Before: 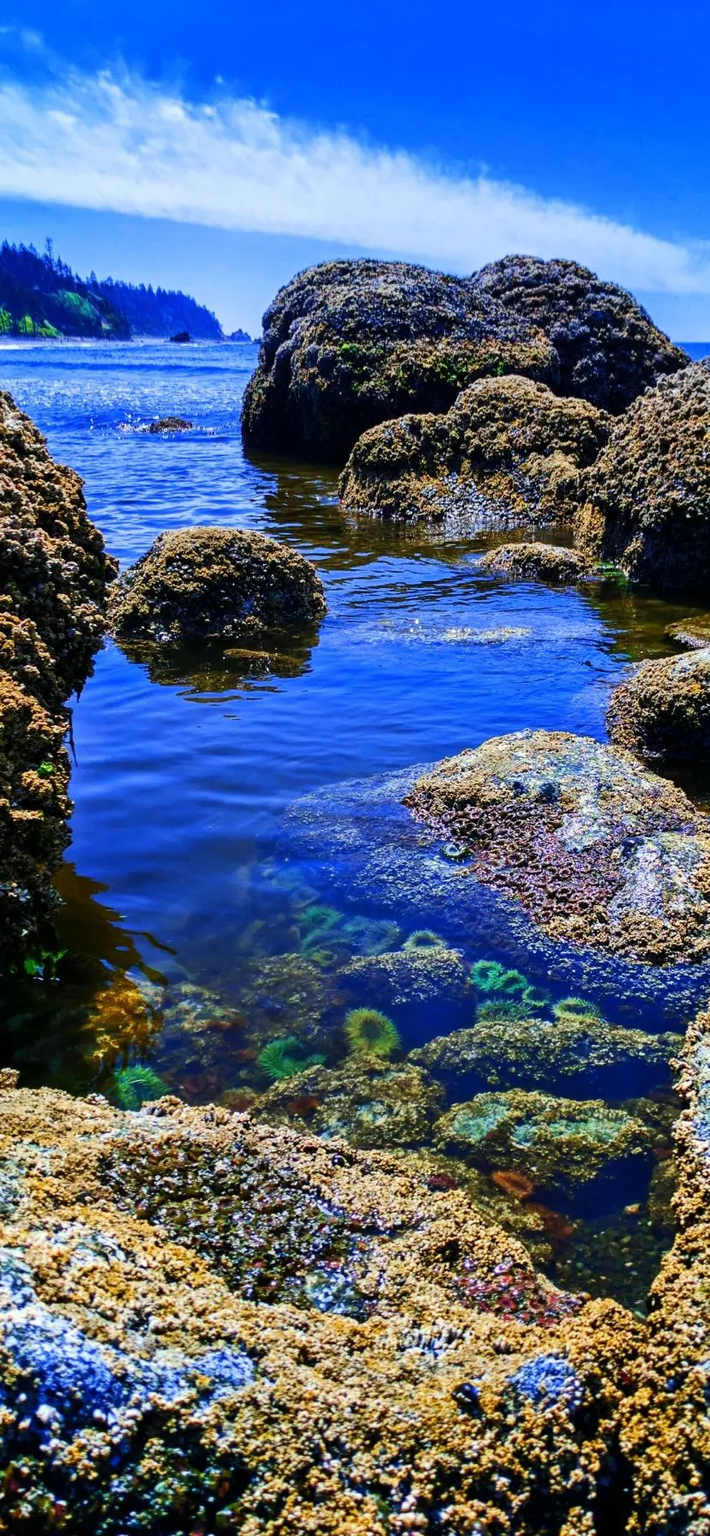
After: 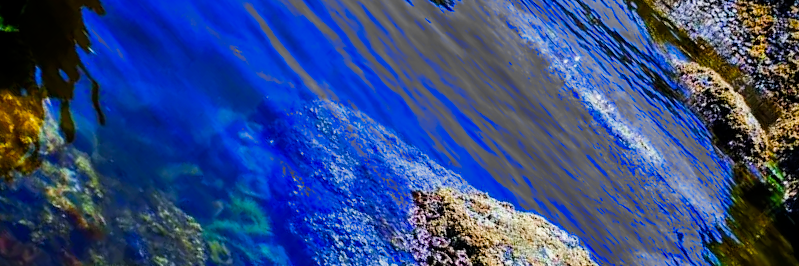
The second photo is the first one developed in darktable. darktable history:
filmic rgb: black relative exposure -12.87 EV, white relative exposure 2.8 EV, target black luminance 0%, hardness 8.5, latitude 69.42%, contrast 1.133, shadows ↔ highlights balance -0.846%, add noise in highlights 0.002, preserve chrominance max RGB, color science v3 (2019), use custom middle-gray values true, contrast in highlights soft
crop and rotate: angle -46.09°, top 16.69%, right 0.916%, bottom 11.721%
color balance rgb: power › chroma 0.258%, power › hue 61.88°, linear chroma grading › shadows 19.222%, linear chroma grading › highlights 2.913%, linear chroma grading › mid-tones 10.587%, perceptual saturation grading › global saturation 29.852%, global vibrance 9.892%
contrast brightness saturation: saturation -0.028
